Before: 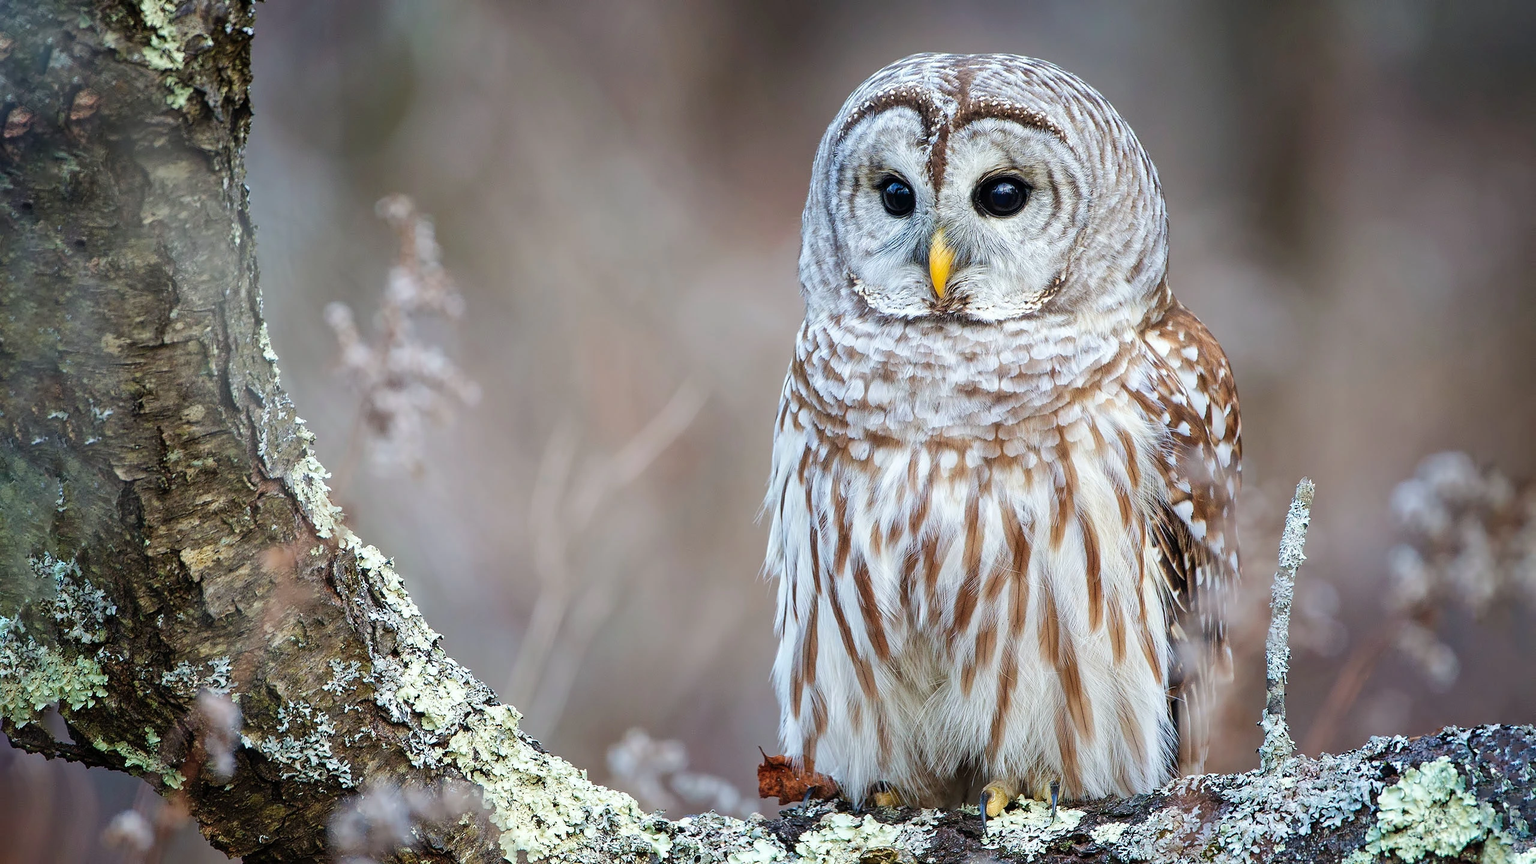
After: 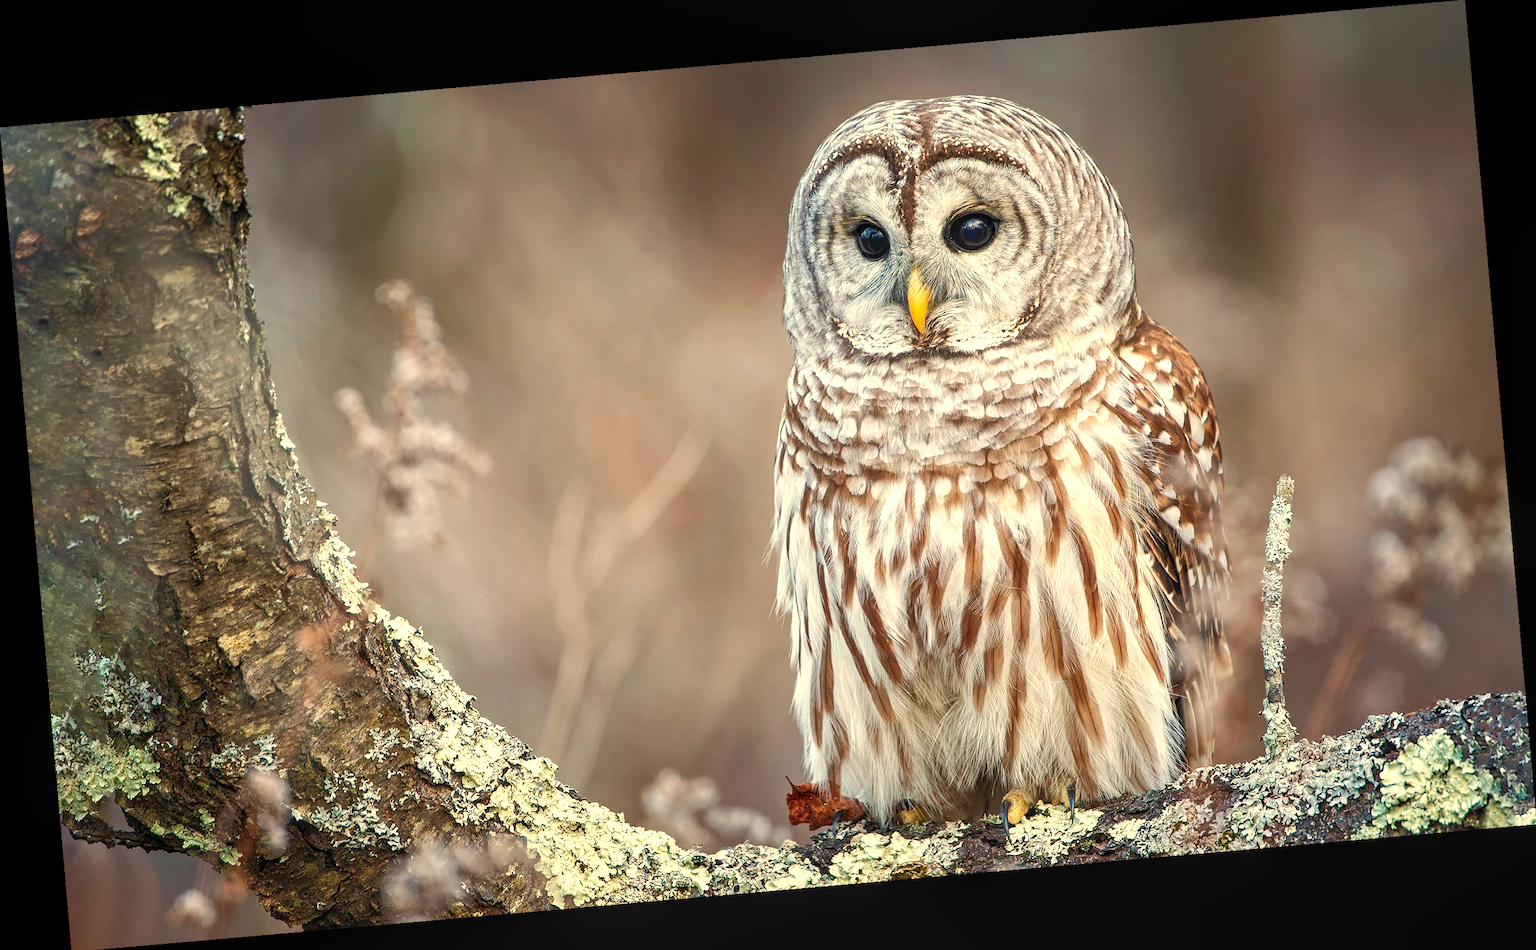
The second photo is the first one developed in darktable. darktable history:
rgb curve: curves: ch0 [(0, 0) (0.072, 0.166) (0.217, 0.293) (0.414, 0.42) (1, 1)], compensate middle gray true, preserve colors basic power
local contrast: detail 115%
shadows and highlights: shadows 4.1, highlights -17.6, soften with gaussian
tone equalizer: -8 EV -0.417 EV, -7 EV -0.389 EV, -6 EV -0.333 EV, -5 EV -0.222 EV, -3 EV 0.222 EV, -2 EV 0.333 EV, -1 EV 0.389 EV, +0 EV 0.417 EV, edges refinement/feathering 500, mask exposure compensation -1.57 EV, preserve details no
white balance: red 1.123, blue 0.83
rotate and perspective: rotation -4.98°, automatic cropping off
